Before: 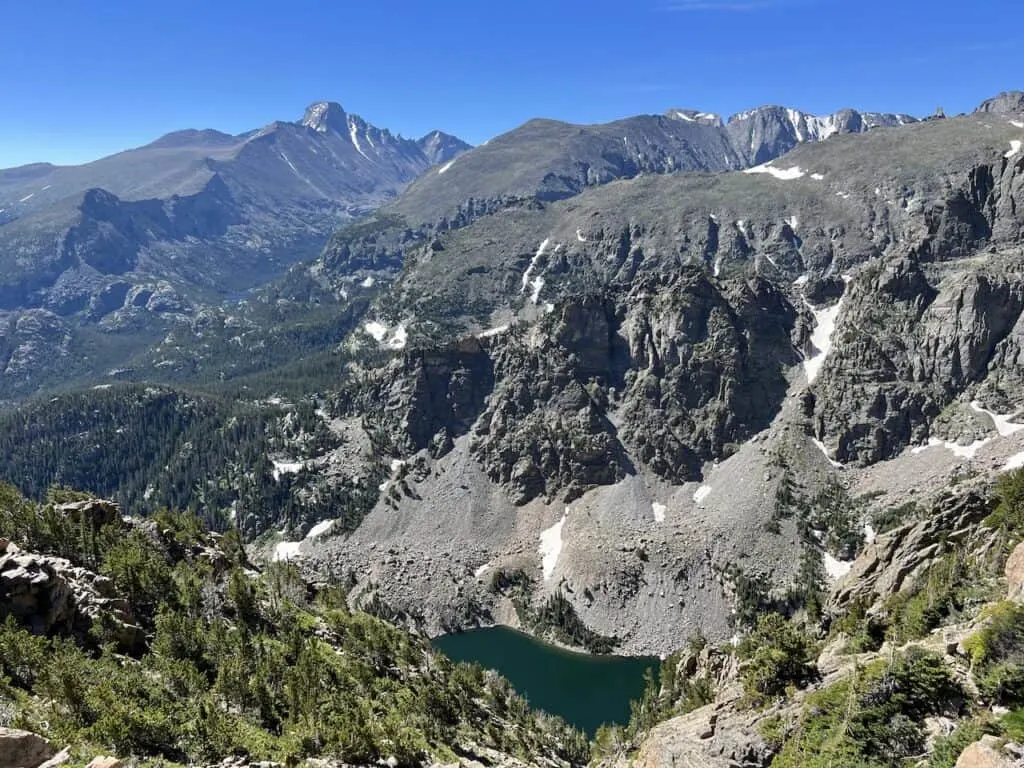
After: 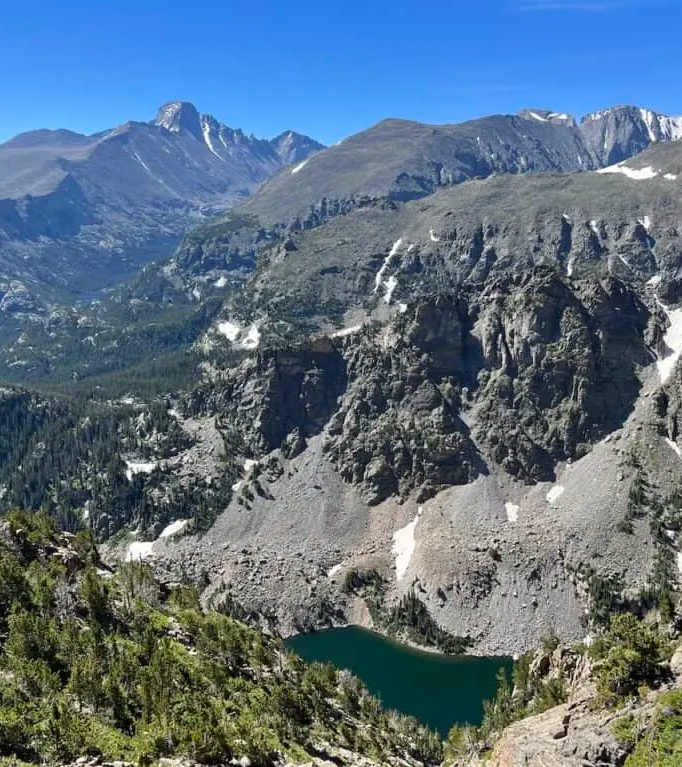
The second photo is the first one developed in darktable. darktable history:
crop and rotate: left 14.365%, right 18.955%
